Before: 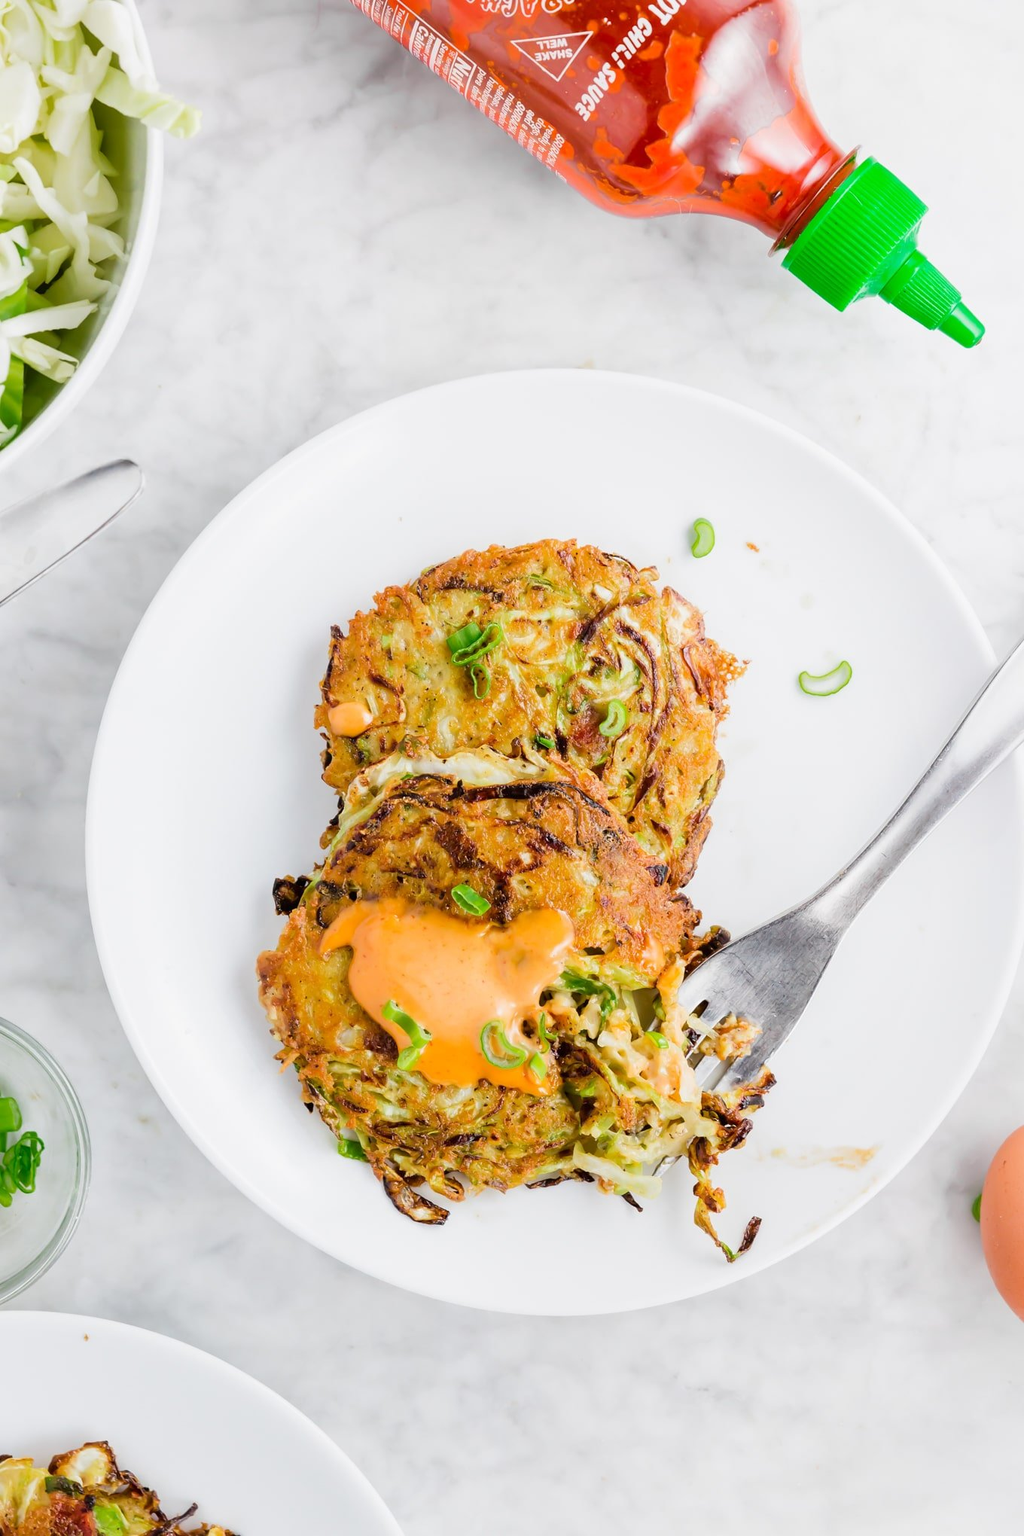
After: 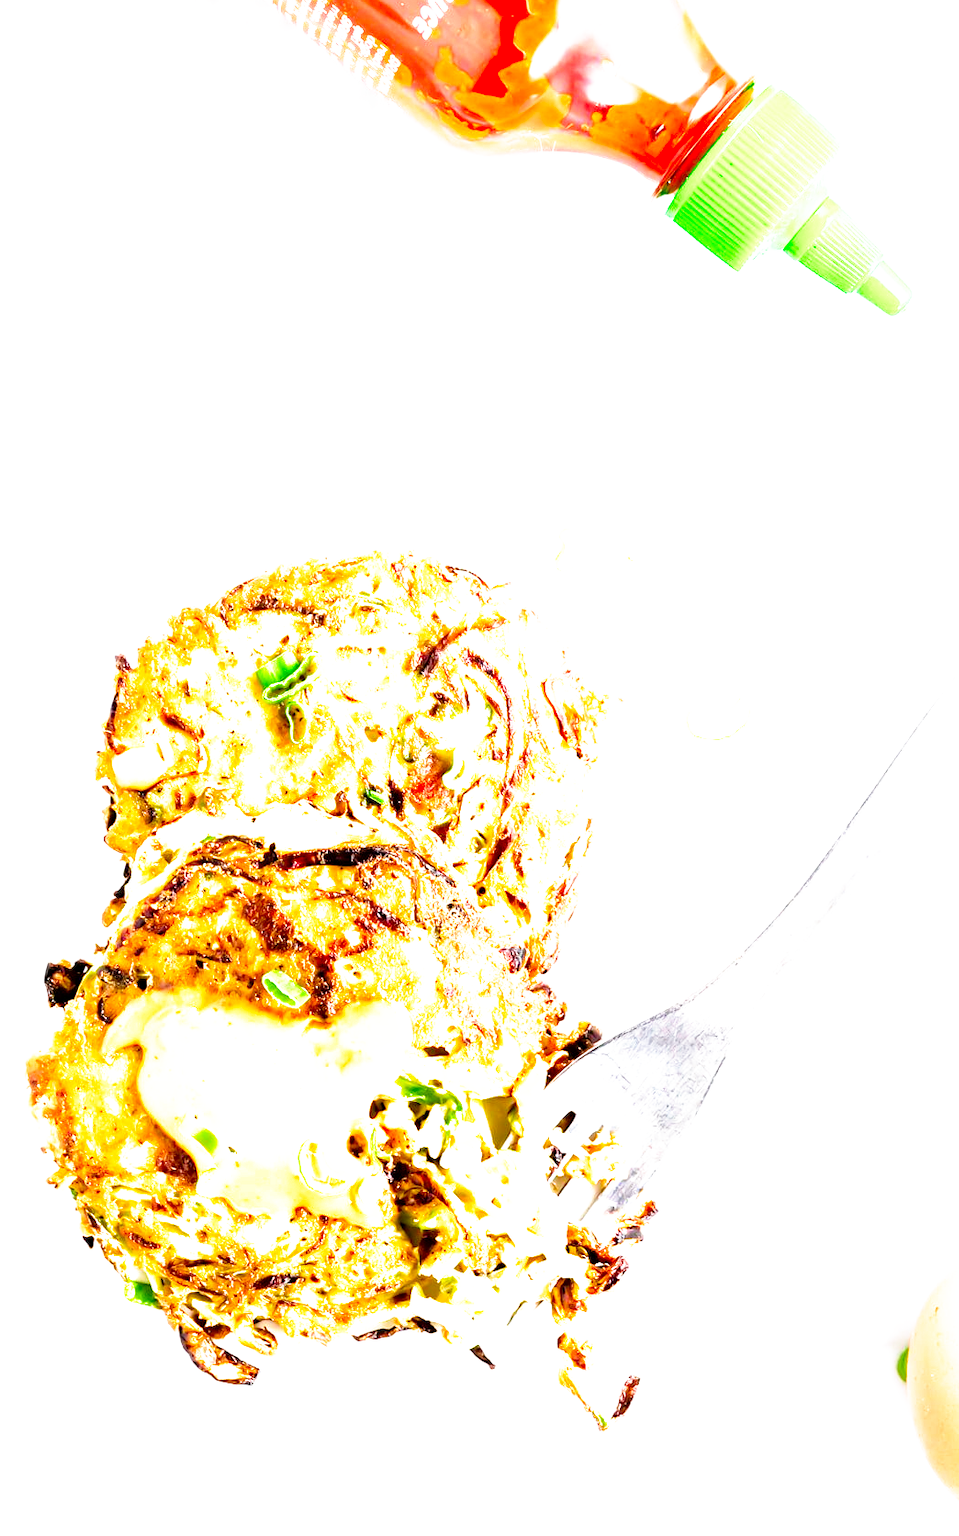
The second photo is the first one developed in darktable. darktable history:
filmic rgb: black relative exposure -8.7 EV, white relative exposure 2.7 EV, threshold 3 EV, target black luminance 0%, hardness 6.25, latitude 76.53%, contrast 1.326, shadows ↔ highlights balance -0.349%, preserve chrominance no, color science v4 (2020), enable highlight reconstruction true
exposure: black level correction 0, exposure 1.5 EV, compensate highlight preservation false
contrast brightness saturation: saturation 0.13
crop: left 23.095%, top 5.827%, bottom 11.854%
